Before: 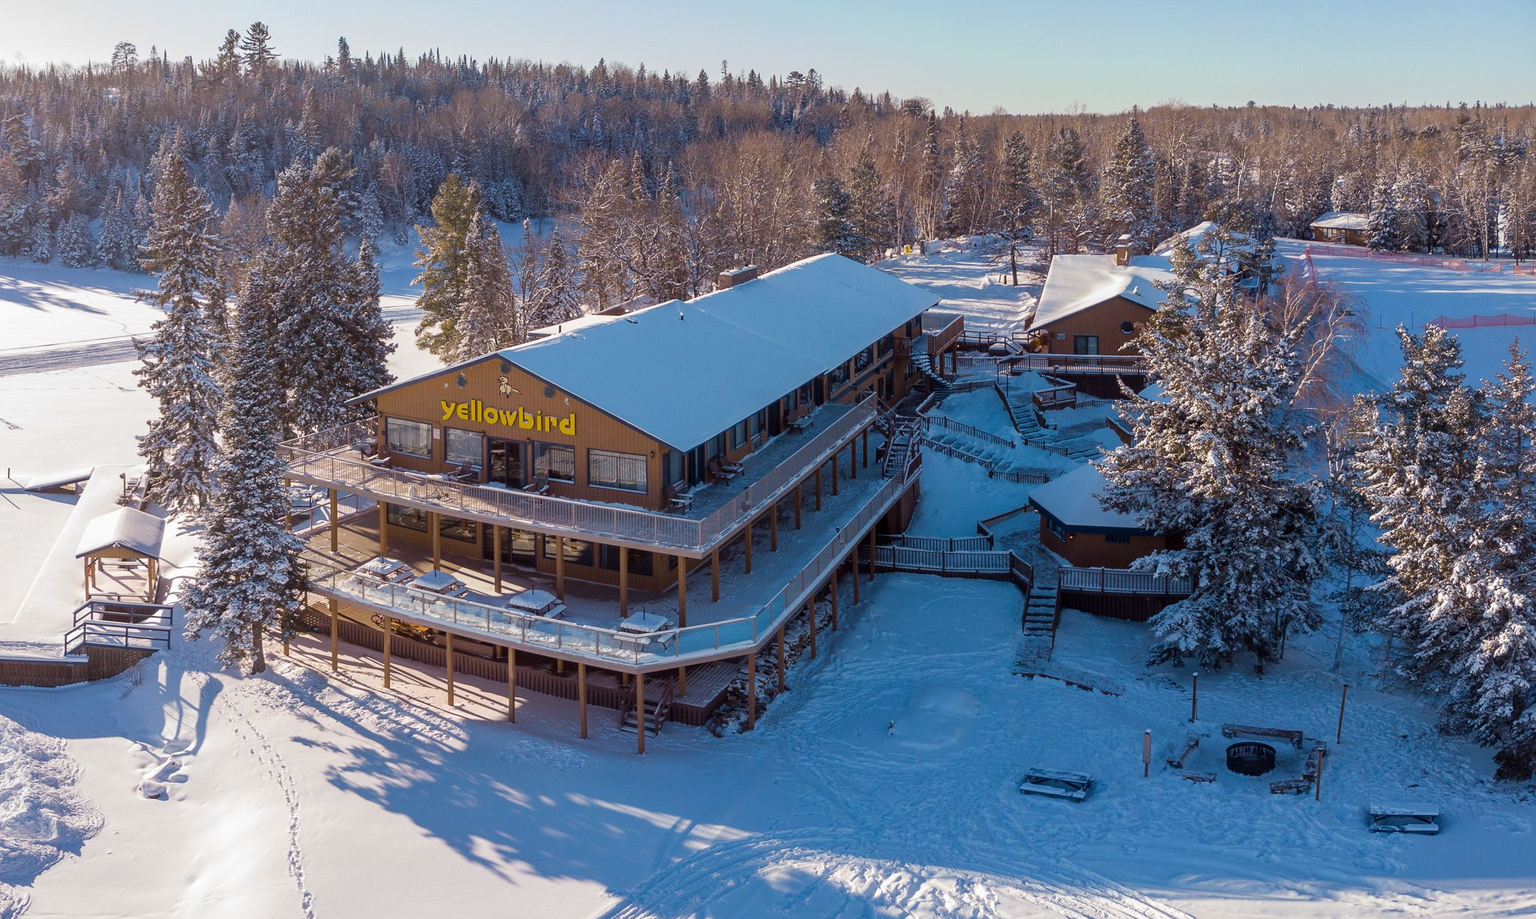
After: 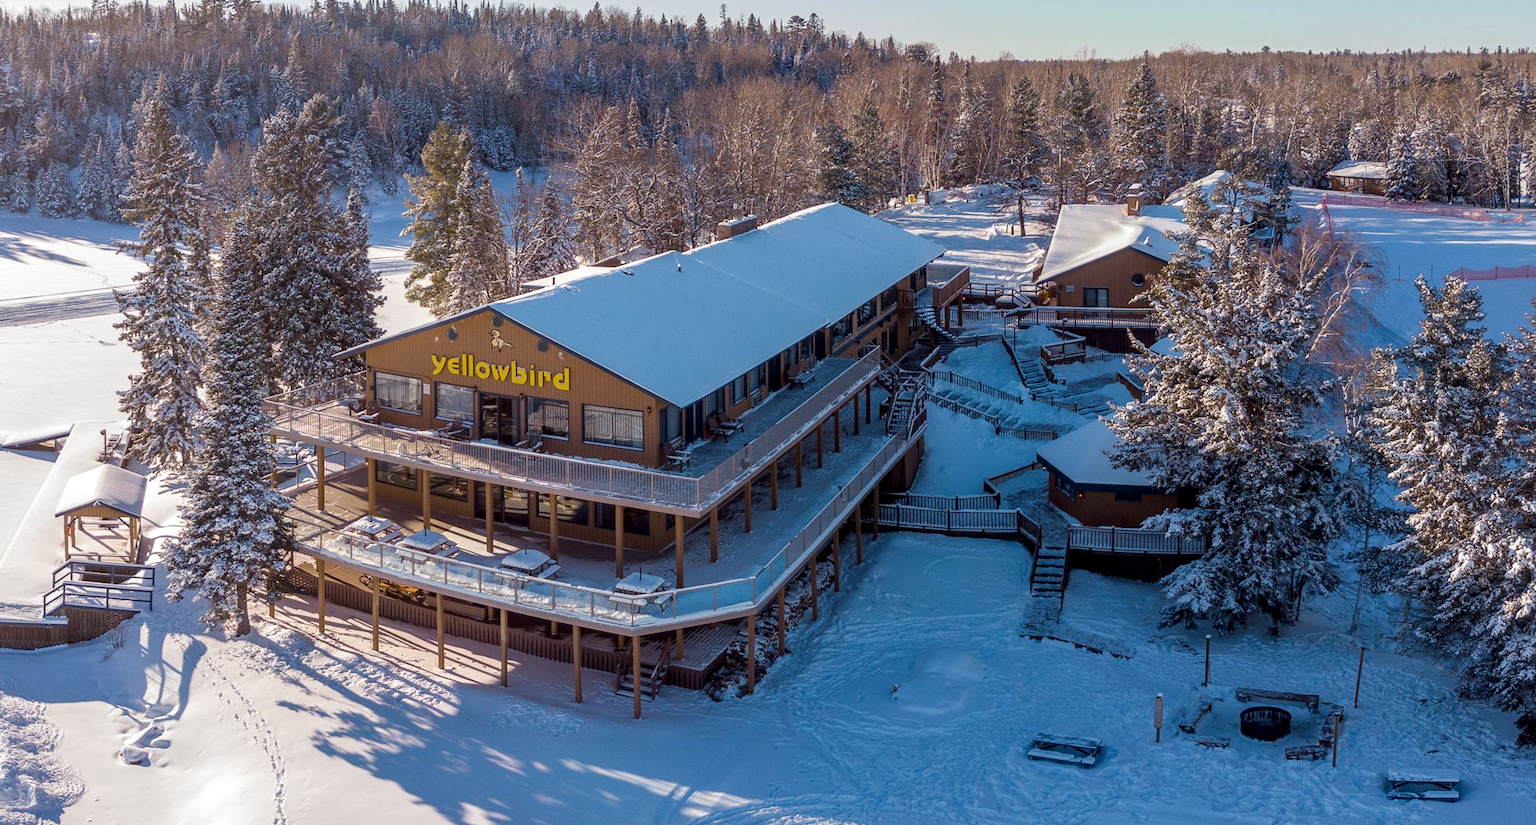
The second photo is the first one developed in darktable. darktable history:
local contrast: on, module defaults
crop: left 1.507%, top 6.147%, right 1.379%, bottom 6.637%
